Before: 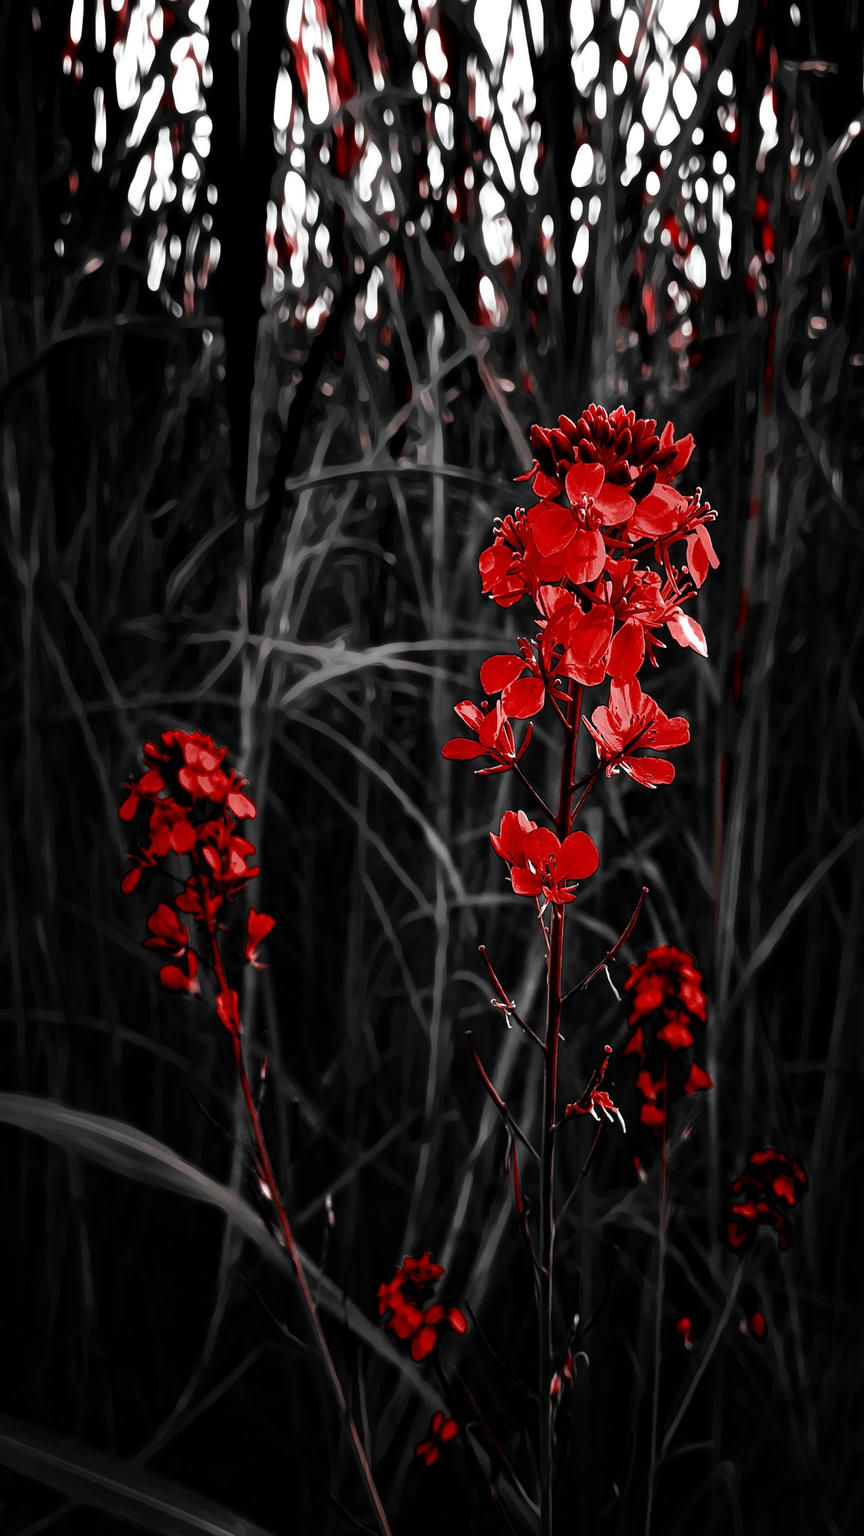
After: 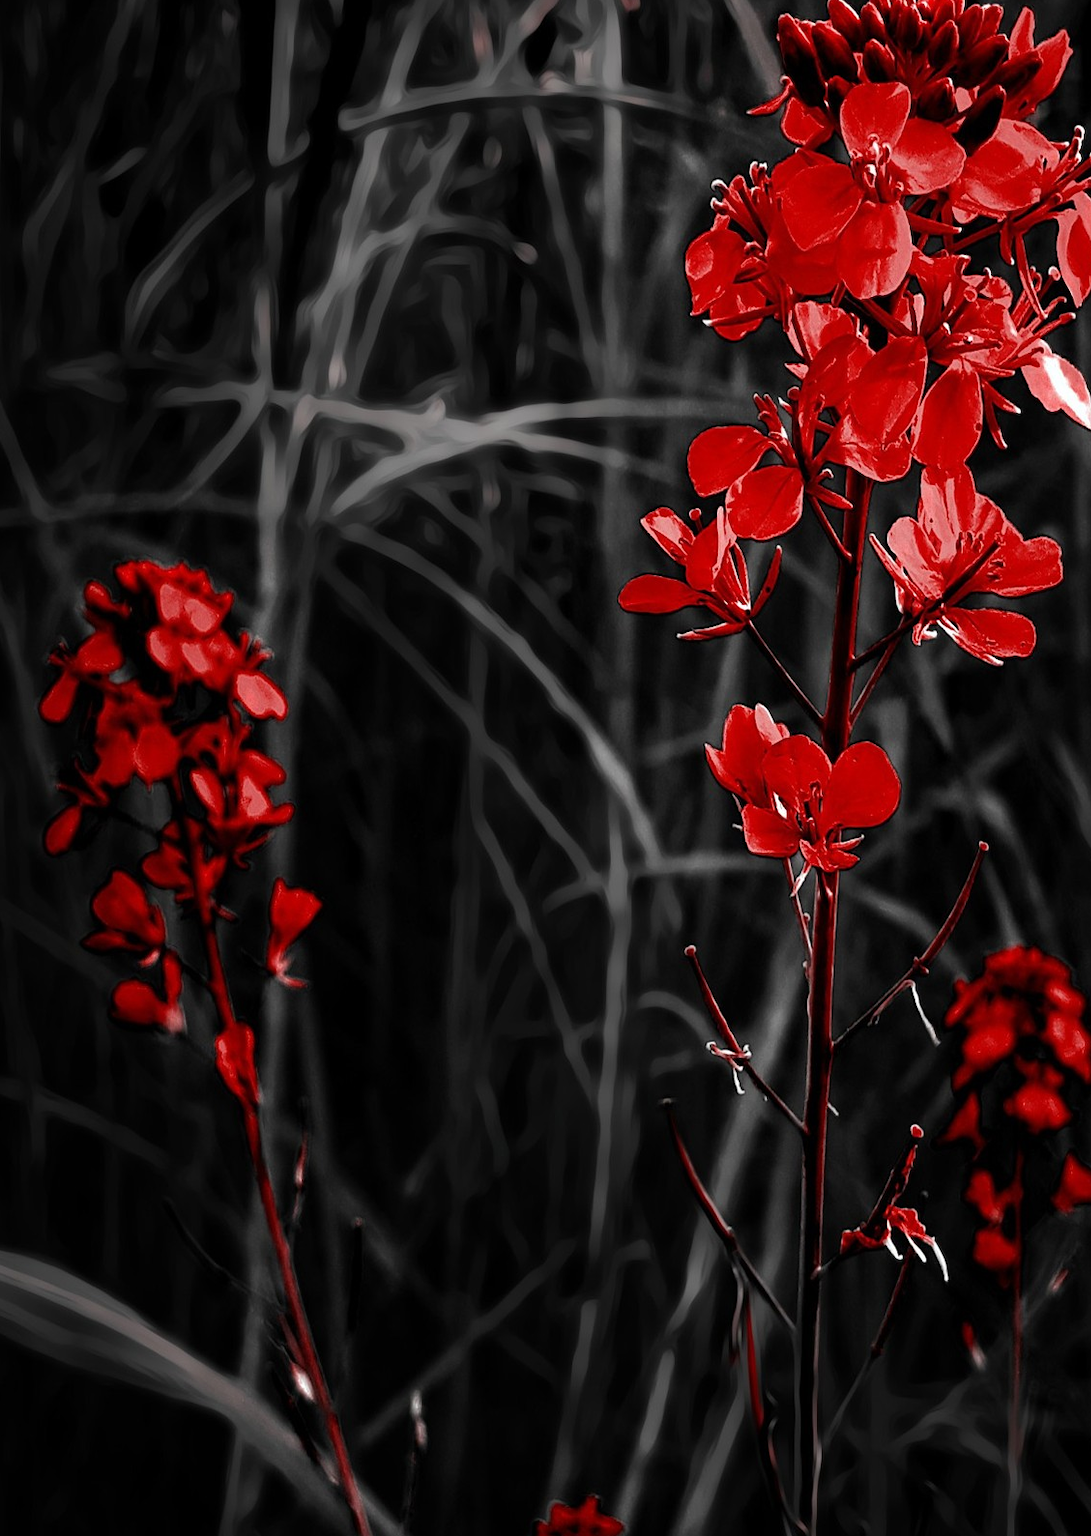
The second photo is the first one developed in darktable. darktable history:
crop: left 11.145%, top 27.176%, right 18.263%, bottom 16.949%
